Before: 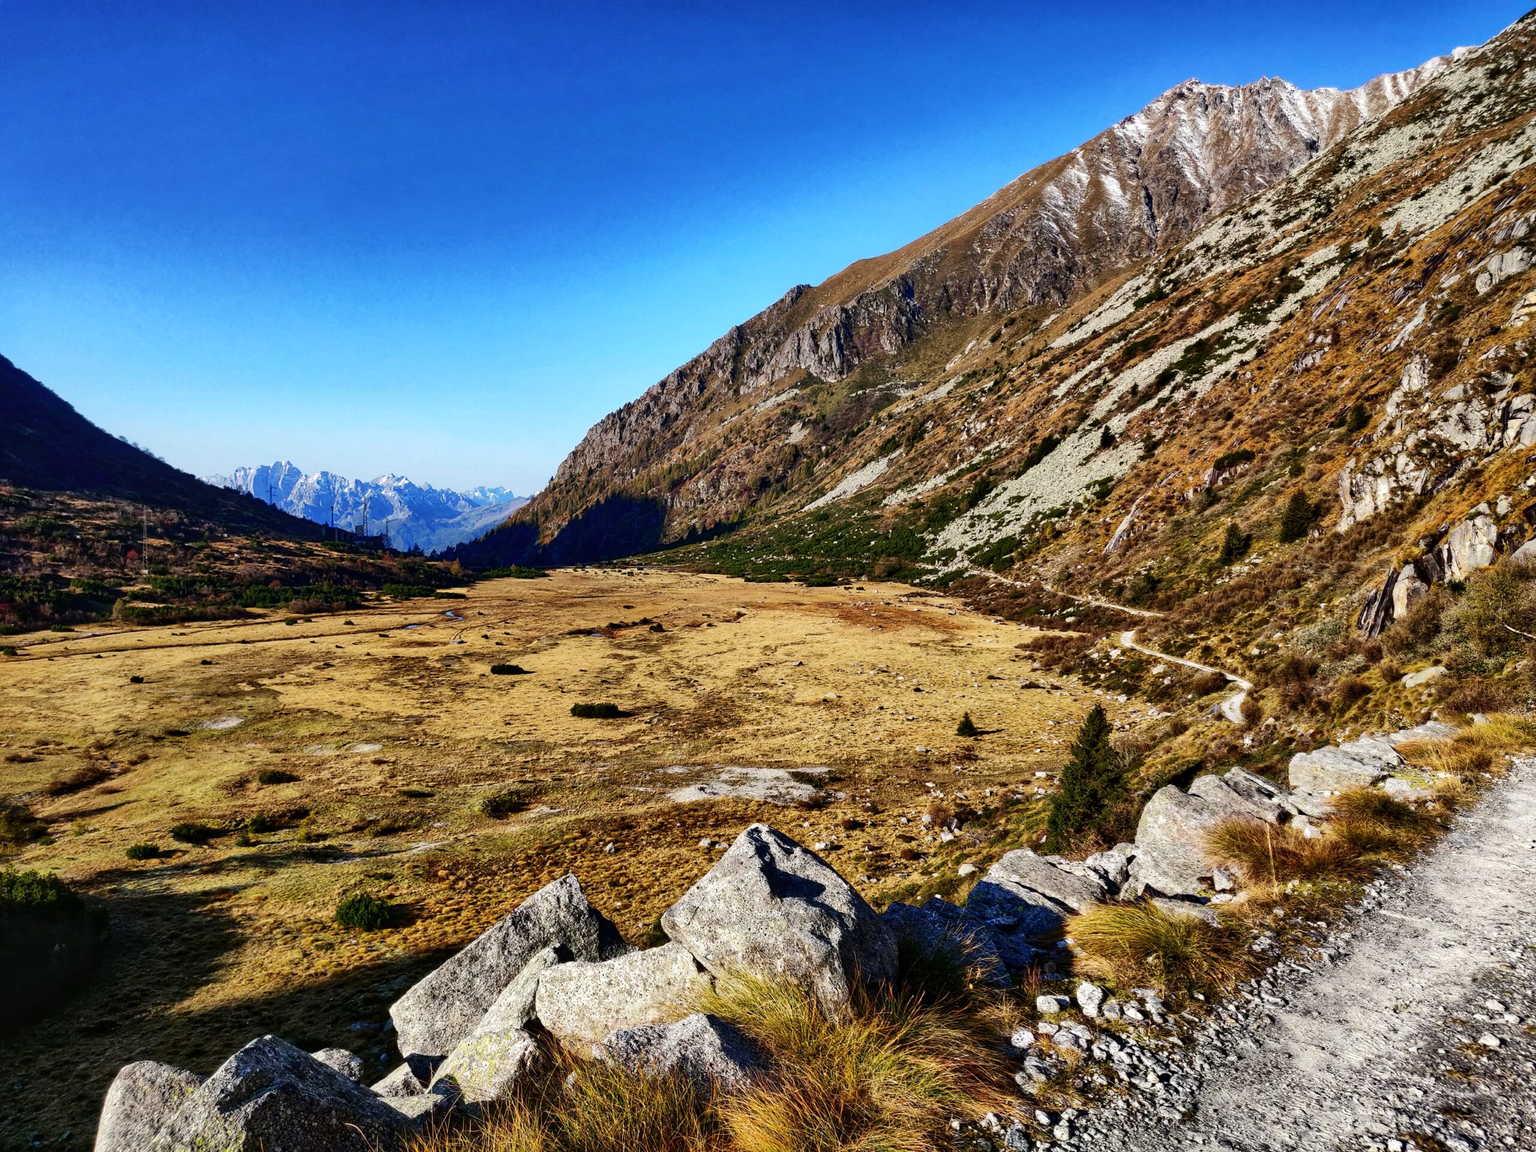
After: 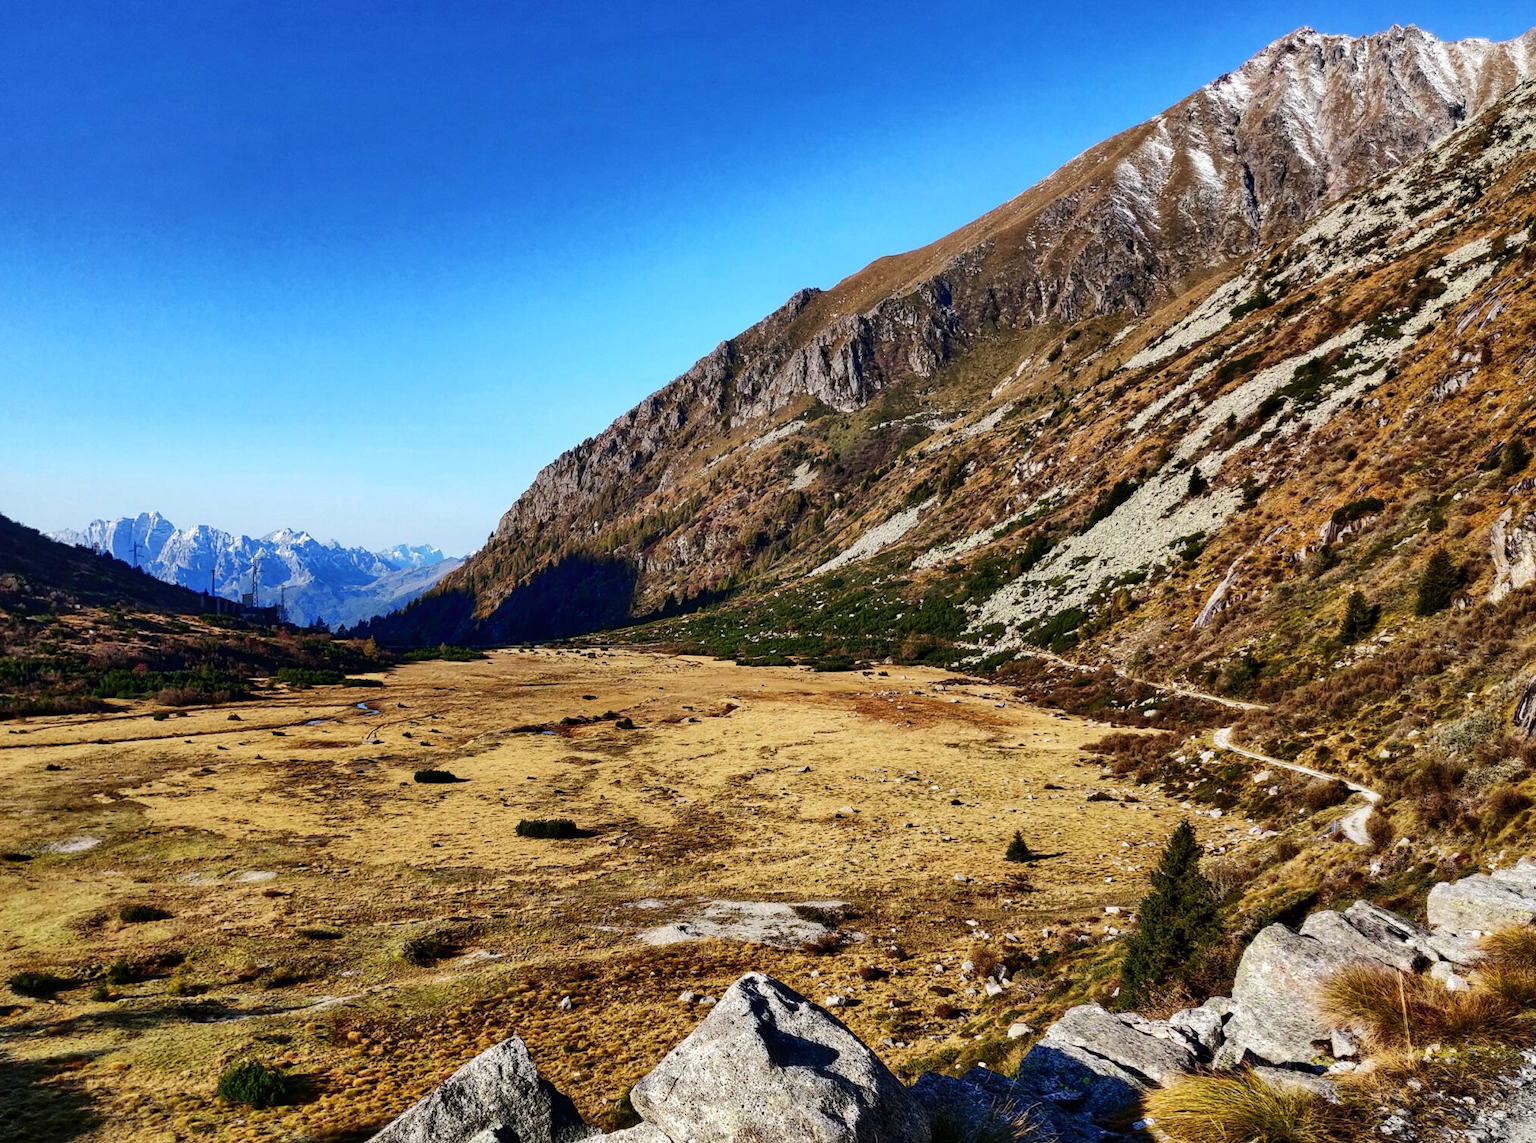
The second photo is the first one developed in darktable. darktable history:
crop and rotate: left 10.71%, top 5.019%, right 10.479%, bottom 16.756%
